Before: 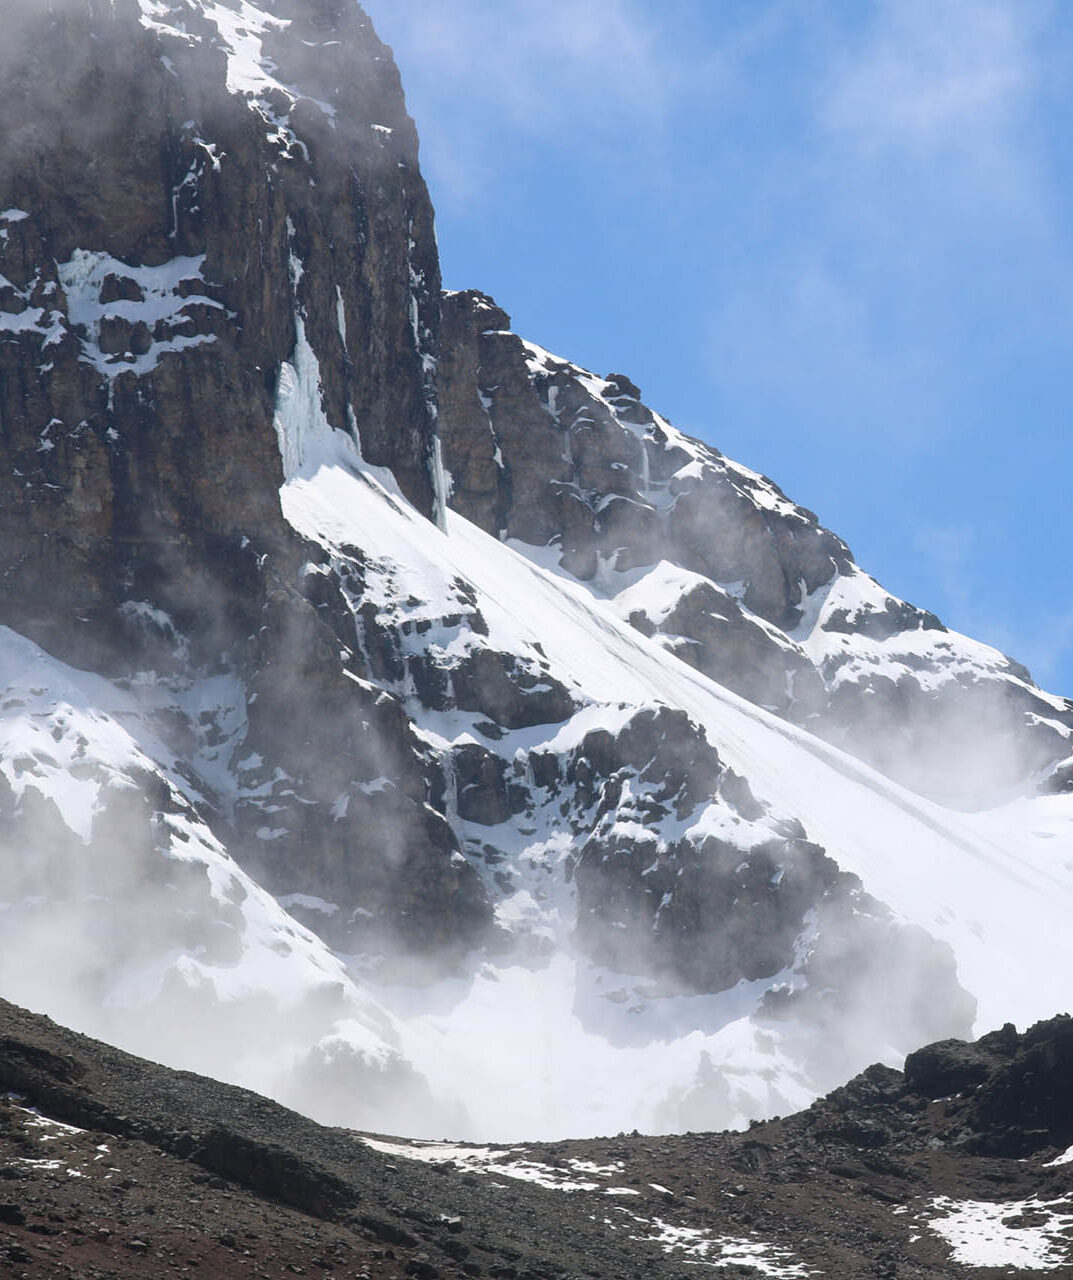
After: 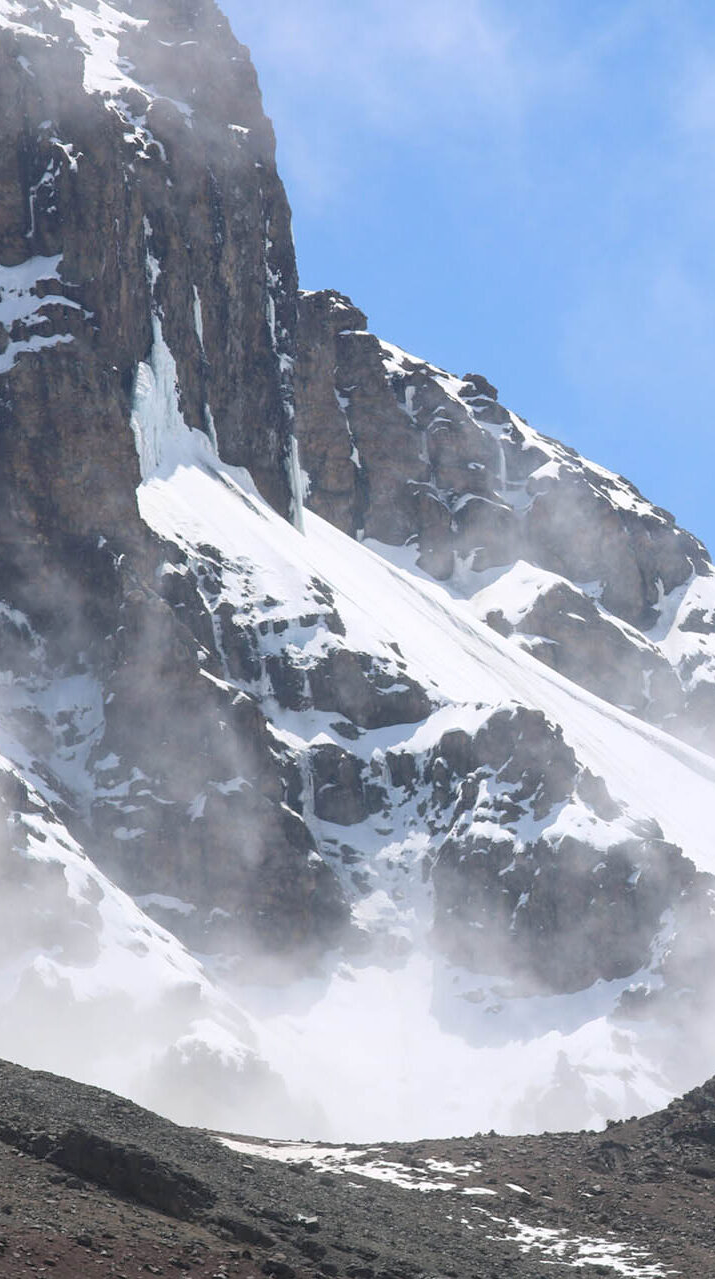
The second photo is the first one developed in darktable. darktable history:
crop and rotate: left 13.342%, right 19.991%
contrast brightness saturation: brightness 0.13
